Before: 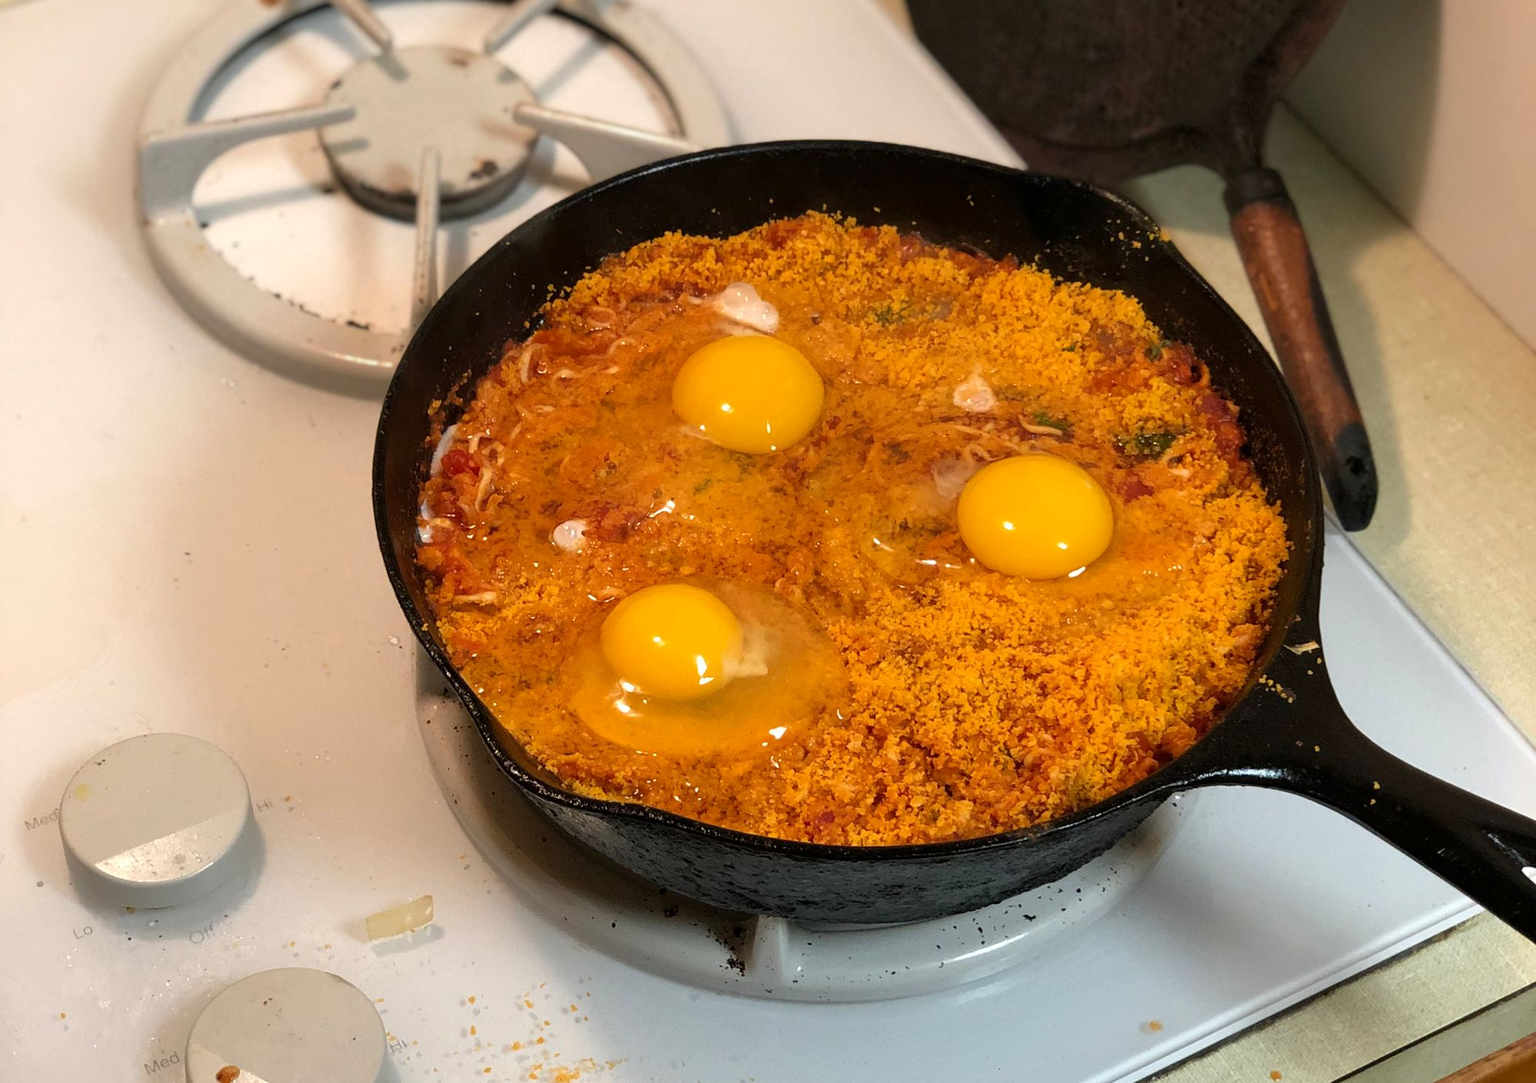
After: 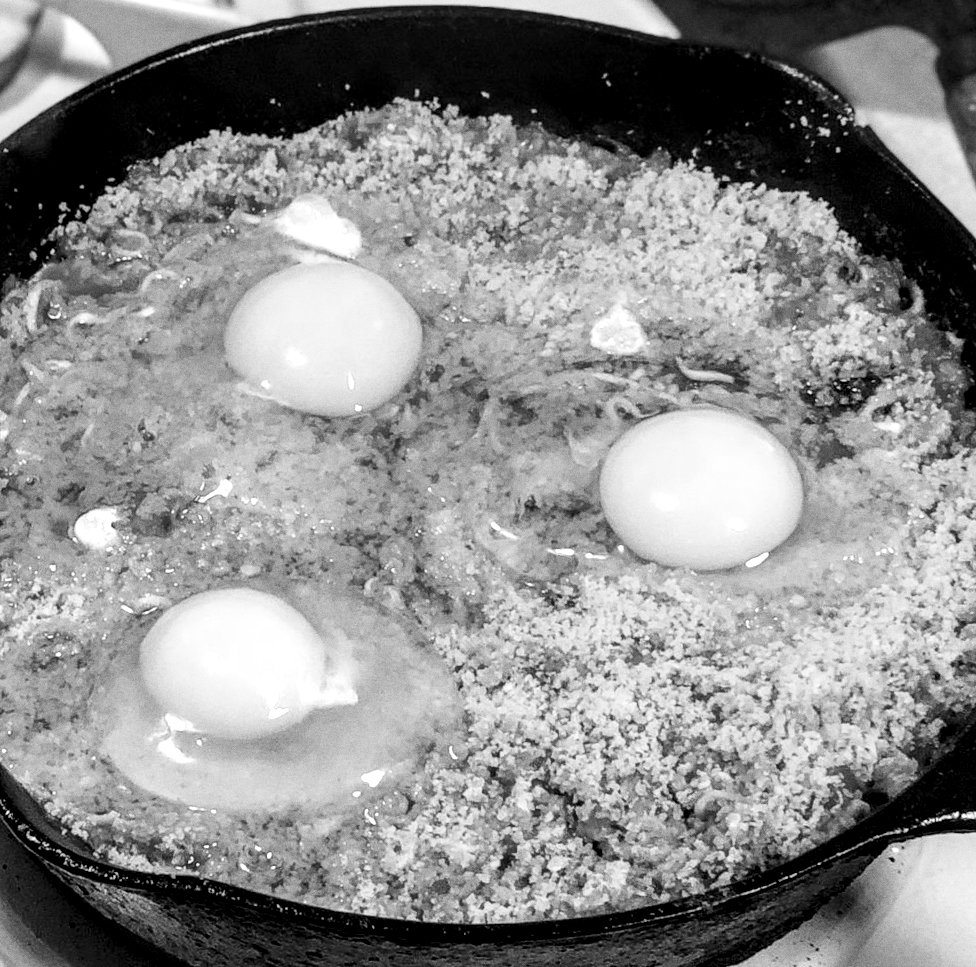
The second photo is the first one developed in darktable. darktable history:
crop: left 32.075%, top 10.976%, right 18.355%, bottom 17.596%
local contrast: highlights 60%, shadows 60%, detail 160%
grain: coarseness 3.21 ISO
contrast brightness saturation: saturation -1
base curve: curves: ch0 [(0, 0) (0.028, 0.03) (0.121, 0.232) (0.46, 0.748) (0.859, 0.968) (1, 1)], preserve colors none
rotate and perspective: rotation -1.42°, crop left 0.016, crop right 0.984, crop top 0.035, crop bottom 0.965
